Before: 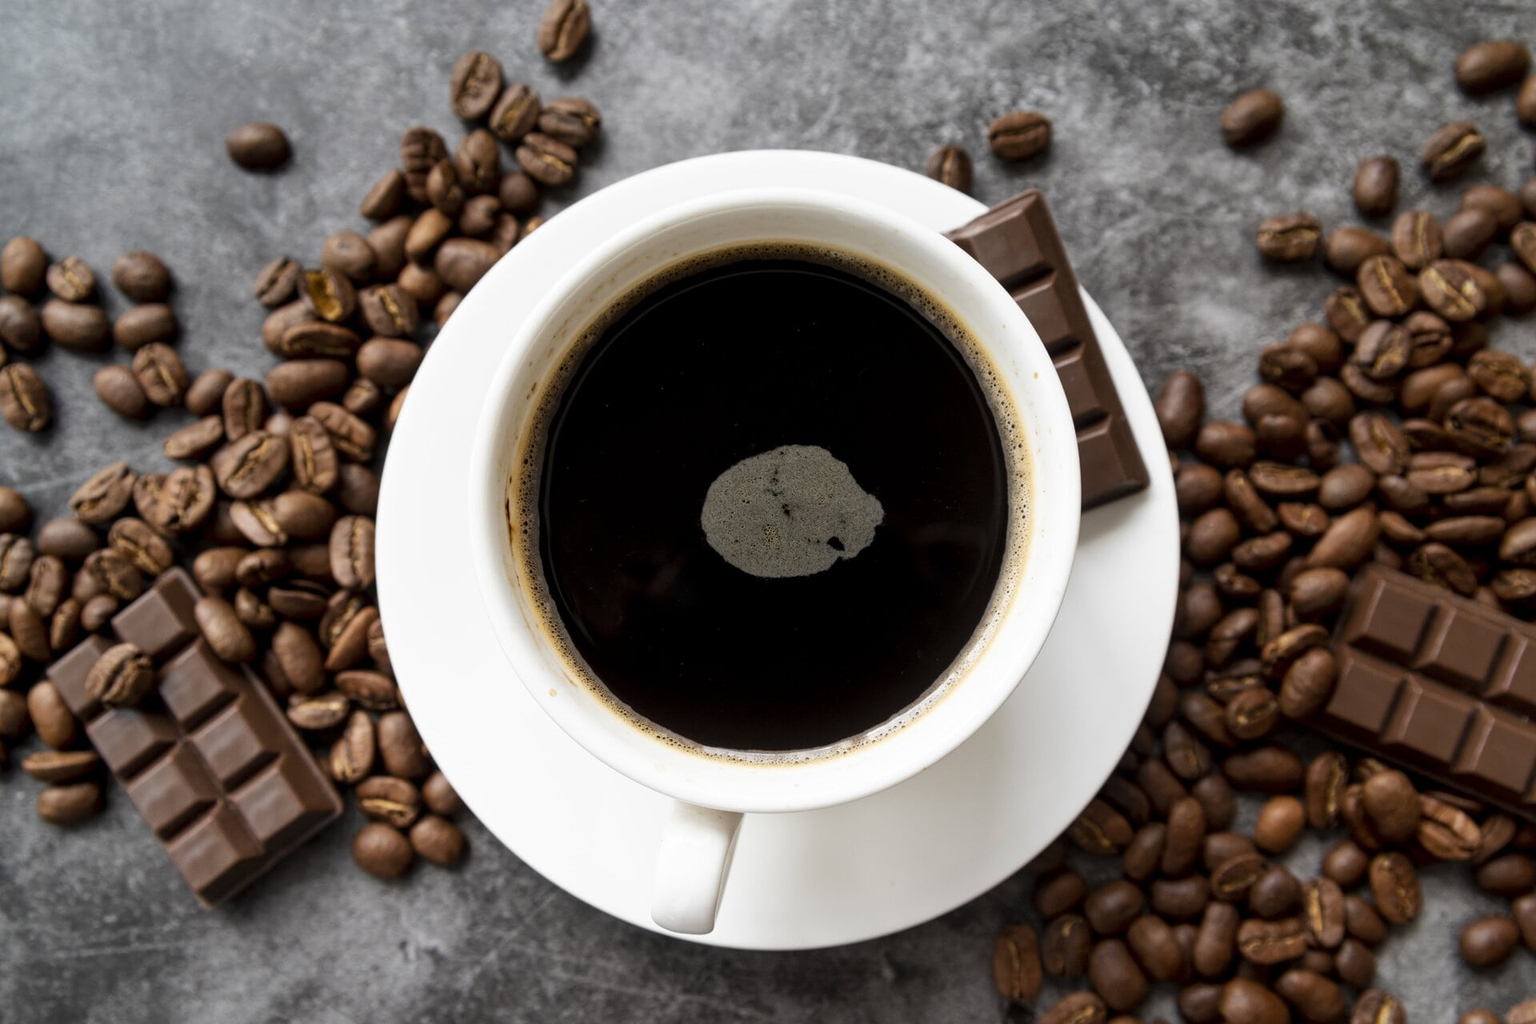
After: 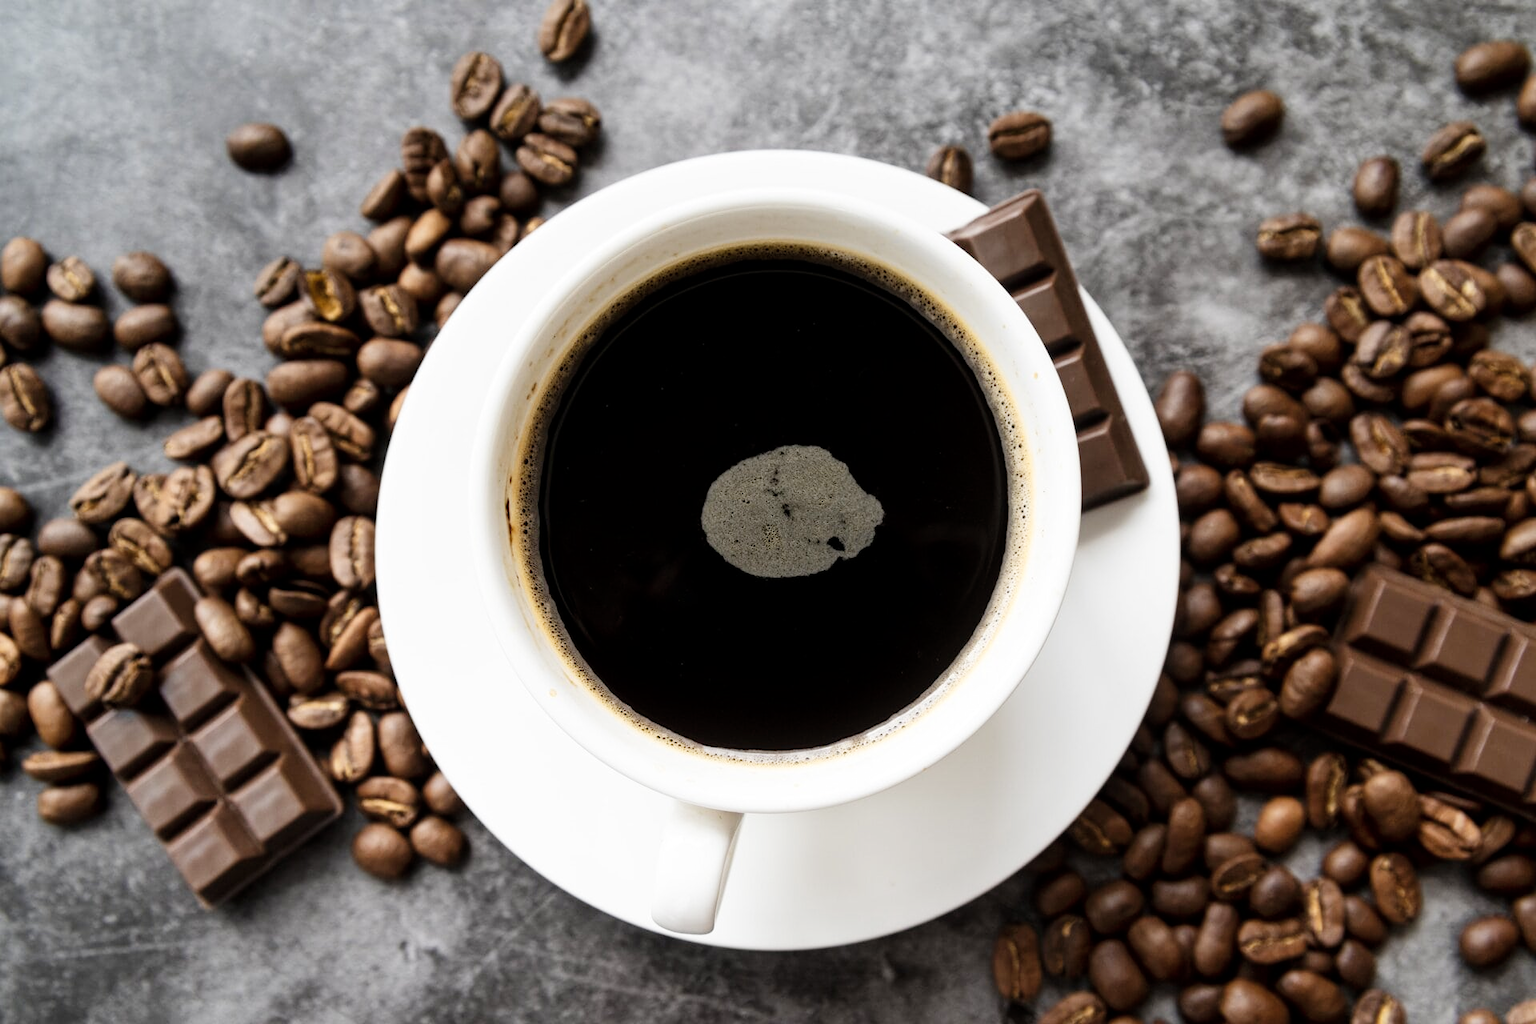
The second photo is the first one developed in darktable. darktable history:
tone equalizer: edges refinement/feathering 500, mask exposure compensation -1.57 EV, preserve details no
color zones: curves: ch0 [(0, 0.558) (0.143, 0.559) (0.286, 0.529) (0.429, 0.505) (0.571, 0.5) (0.714, 0.5) (0.857, 0.5) (1, 0.558)]; ch1 [(0, 0.469) (0.01, 0.469) (0.12, 0.446) (0.248, 0.469) (0.5, 0.5) (0.748, 0.5) (0.99, 0.469) (1, 0.469)]
tone curve: curves: ch0 [(0, 0) (0.004, 0.001) (0.133, 0.112) (0.325, 0.362) (0.832, 0.893) (1, 1)], preserve colors none
